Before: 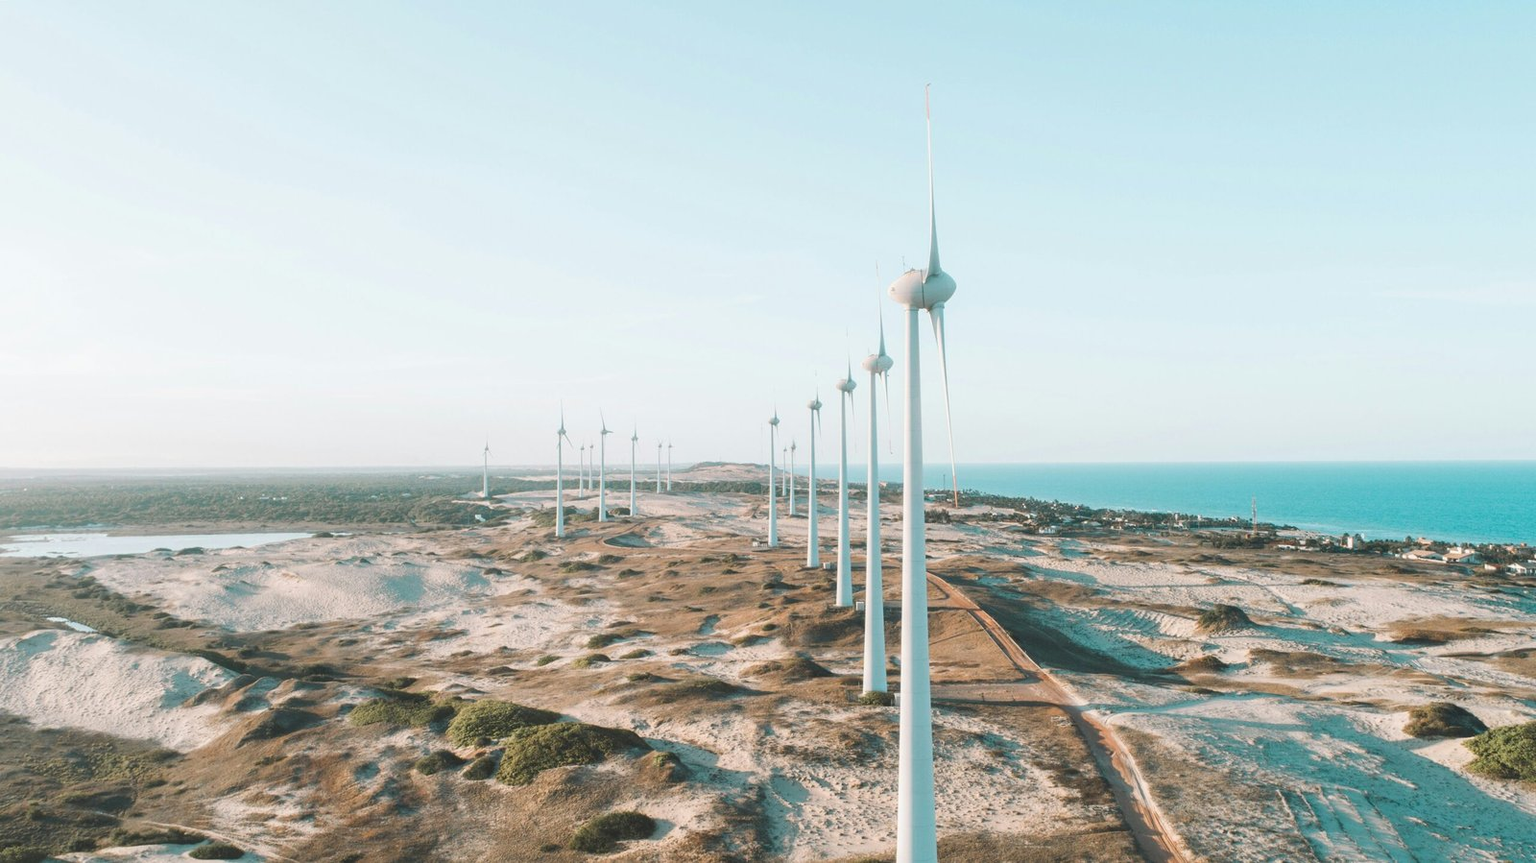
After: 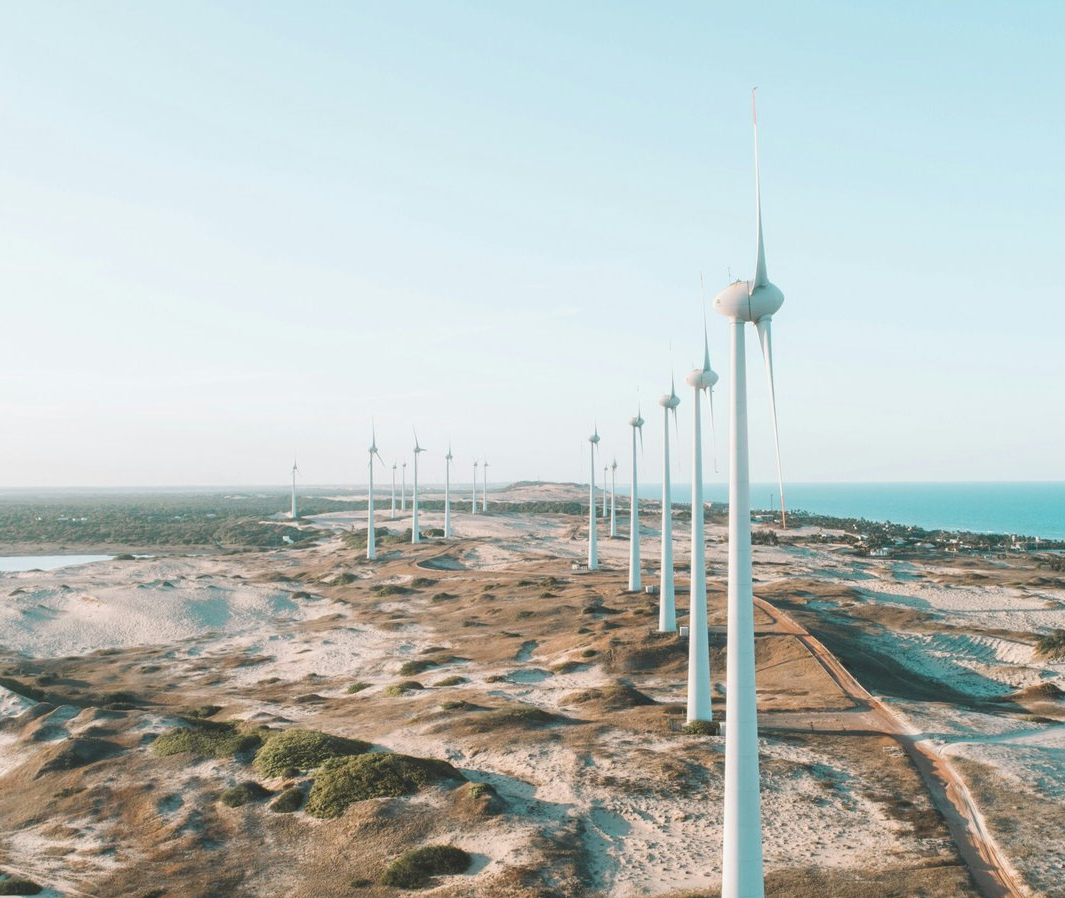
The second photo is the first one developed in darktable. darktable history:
crop and rotate: left 13.371%, right 20.04%
